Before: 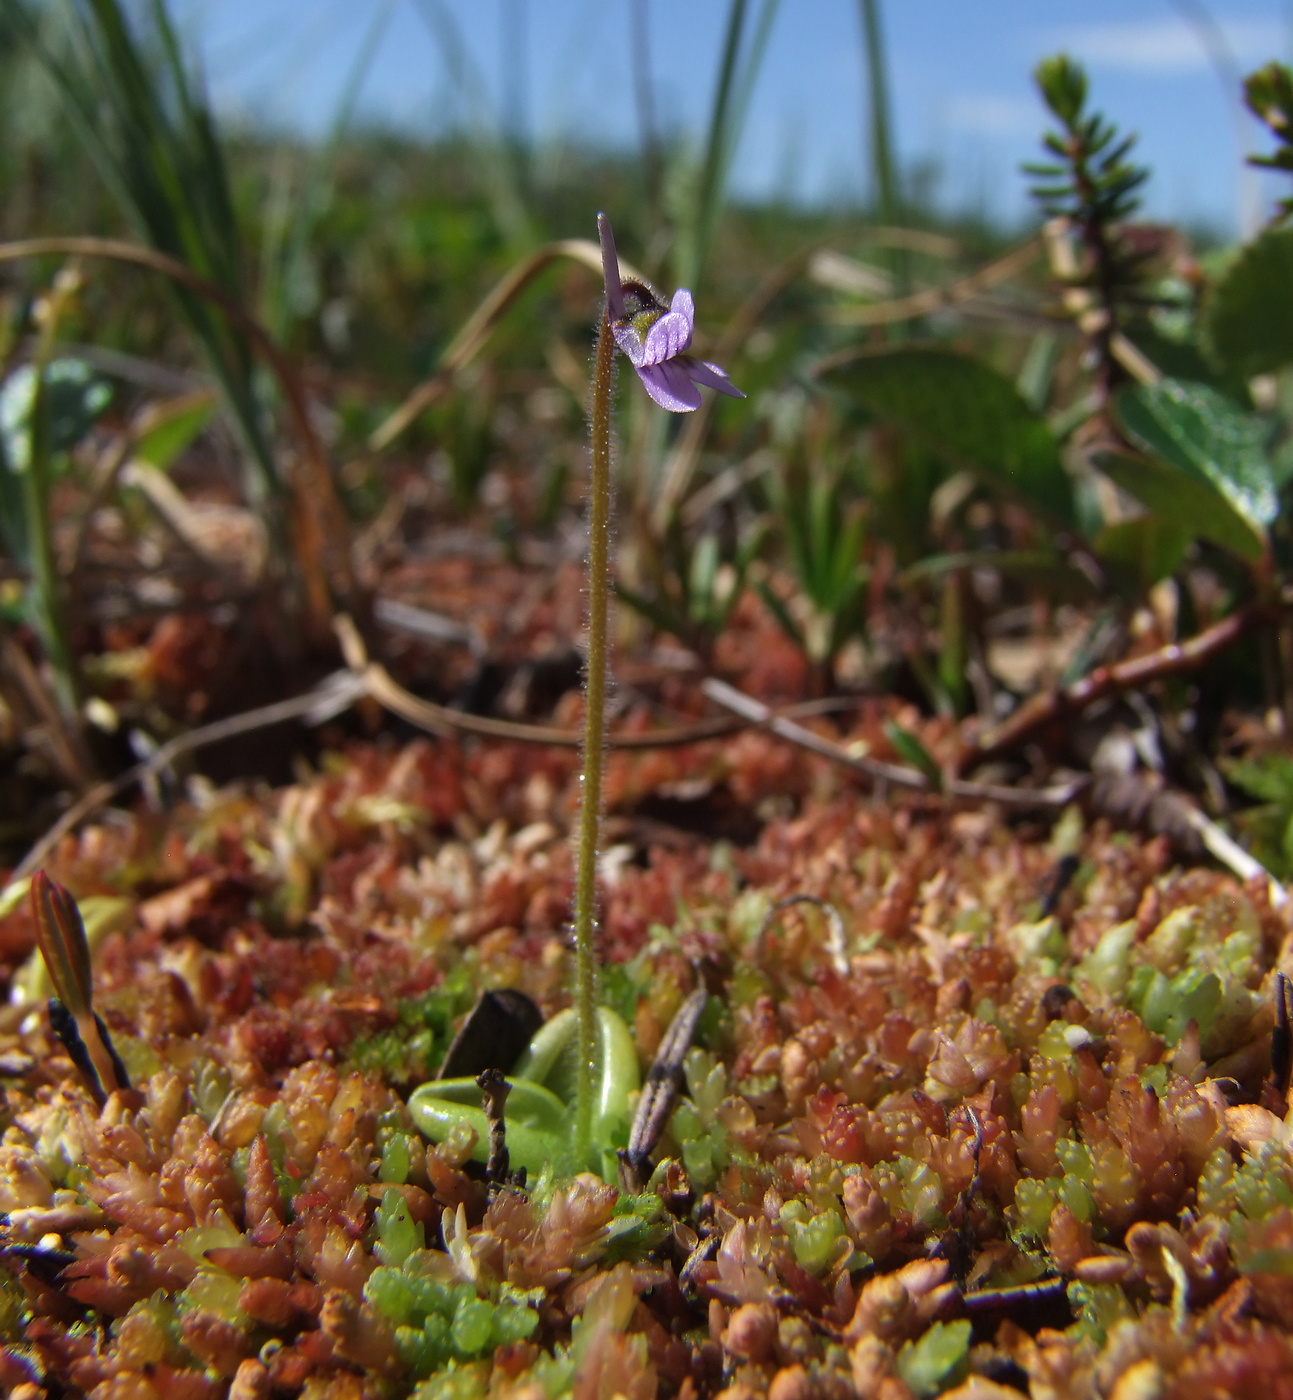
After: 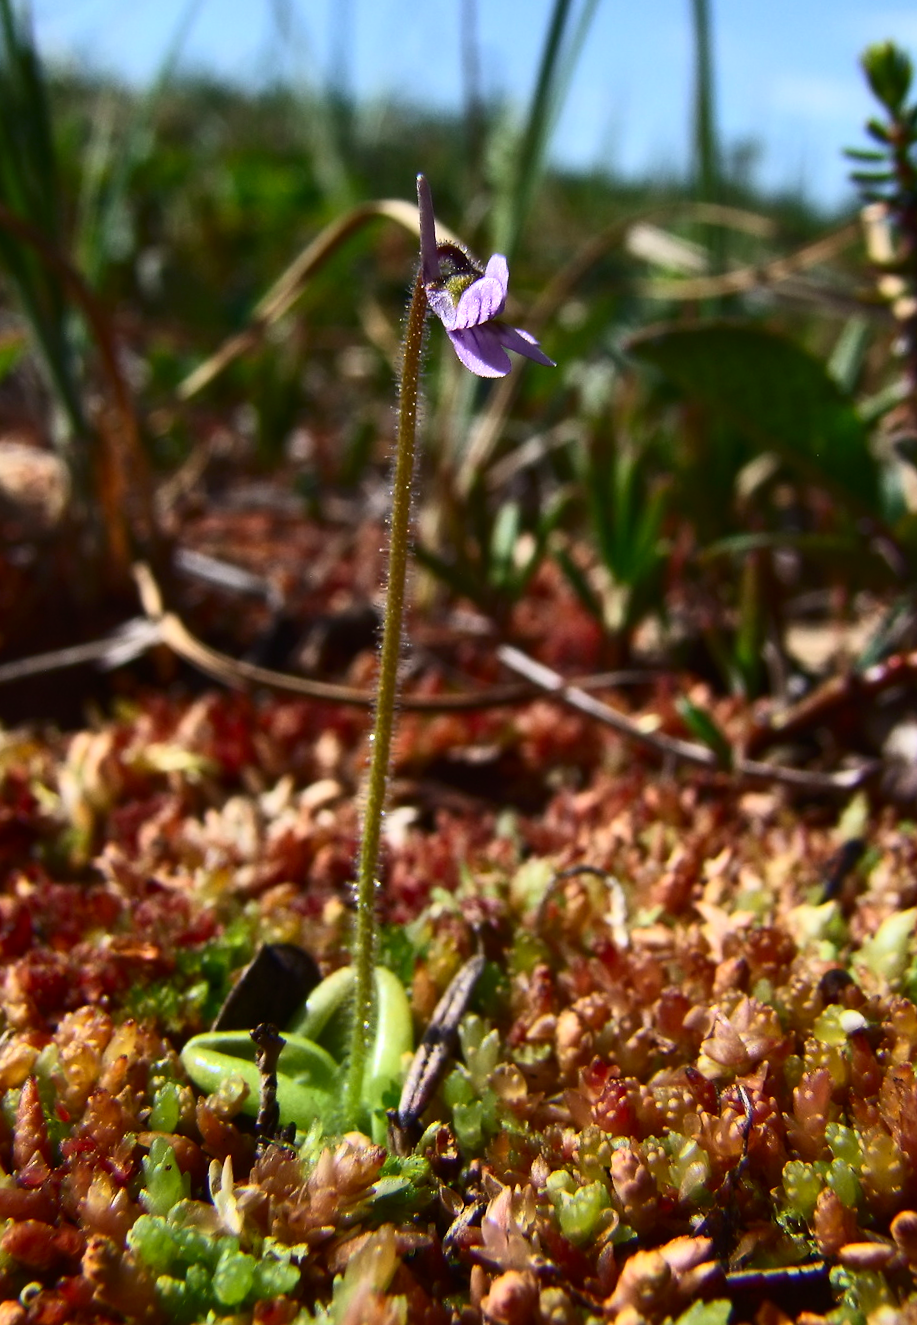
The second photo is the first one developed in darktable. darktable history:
crop and rotate: angle -3.01°, left 14.064%, top 0.044%, right 11.017%, bottom 0.051%
contrast brightness saturation: contrast 0.398, brightness 0.107, saturation 0.206
sharpen: radius 2.926, amount 0.856, threshold 47.075
